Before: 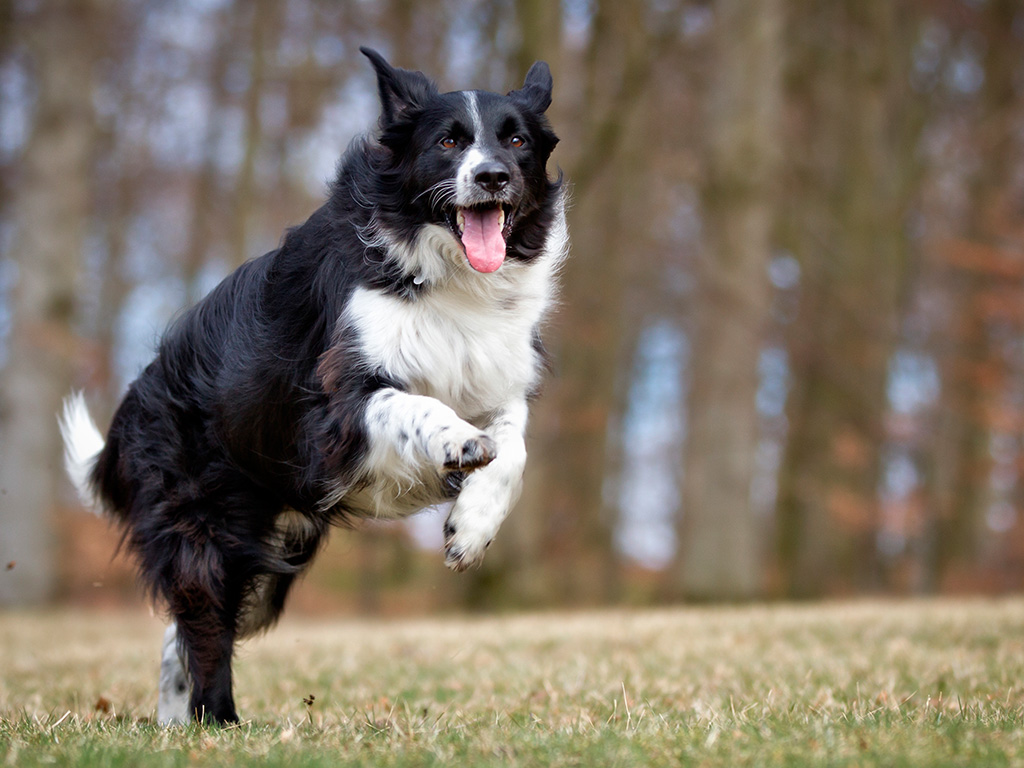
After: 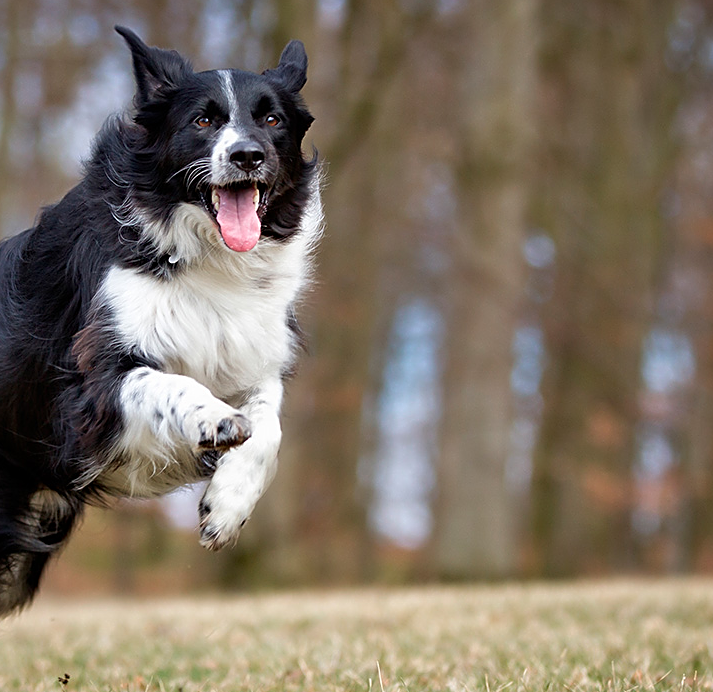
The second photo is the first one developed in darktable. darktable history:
crop and rotate: left 23.95%, top 2.779%, right 6.412%, bottom 7.09%
sharpen: on, module defaults
